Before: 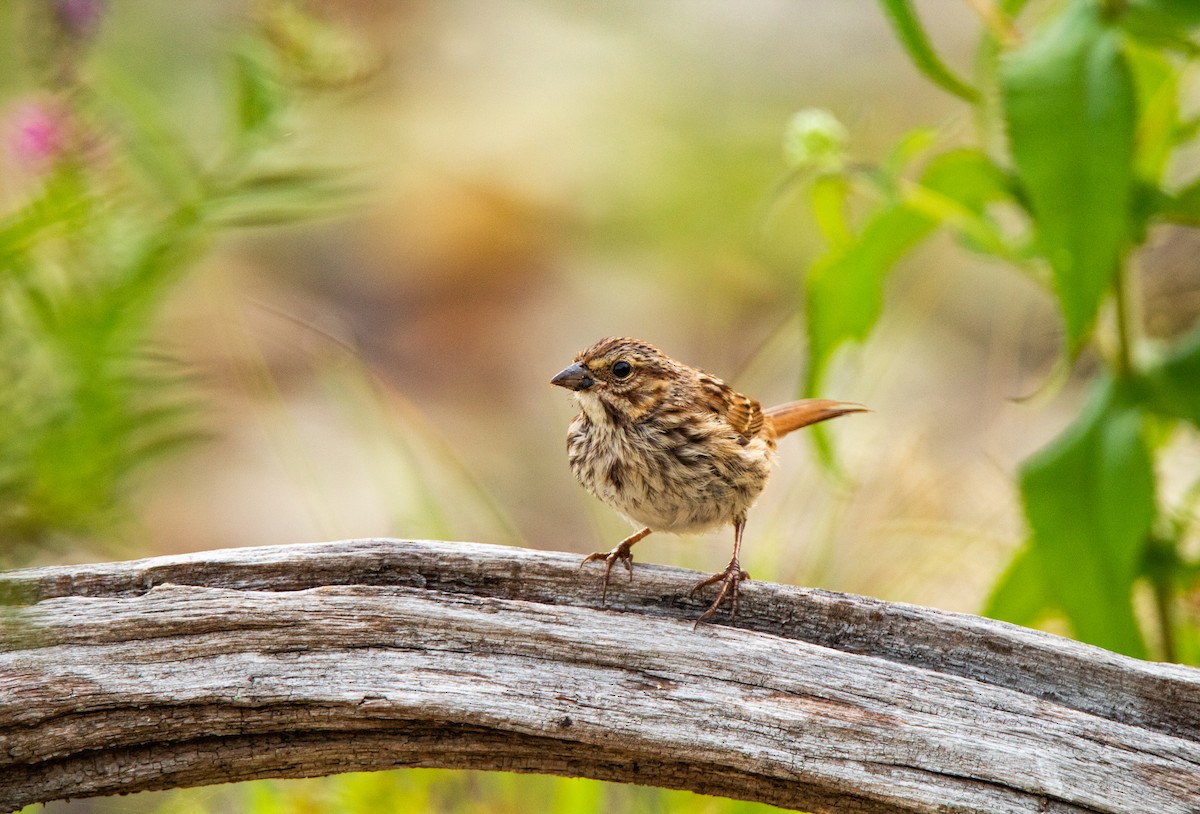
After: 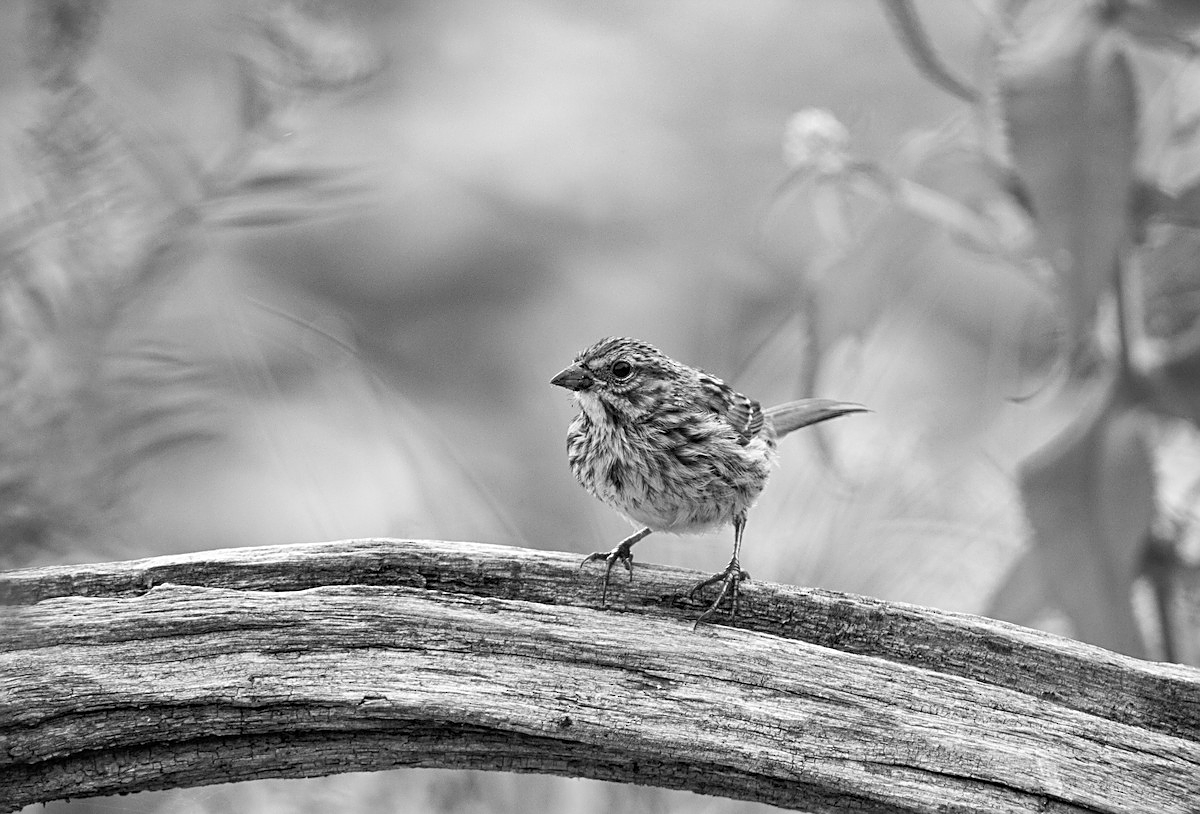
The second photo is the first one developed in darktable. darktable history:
color balance: lift [1, 0.998, 1.001, 1.002], gamma [1, 1.02, 1, 0.98], gain [1, 1.02, 1.003, 0.98]
sharpen: on, module defaults
monochrome: a 32, b 64, size 2.3, highlights 1
